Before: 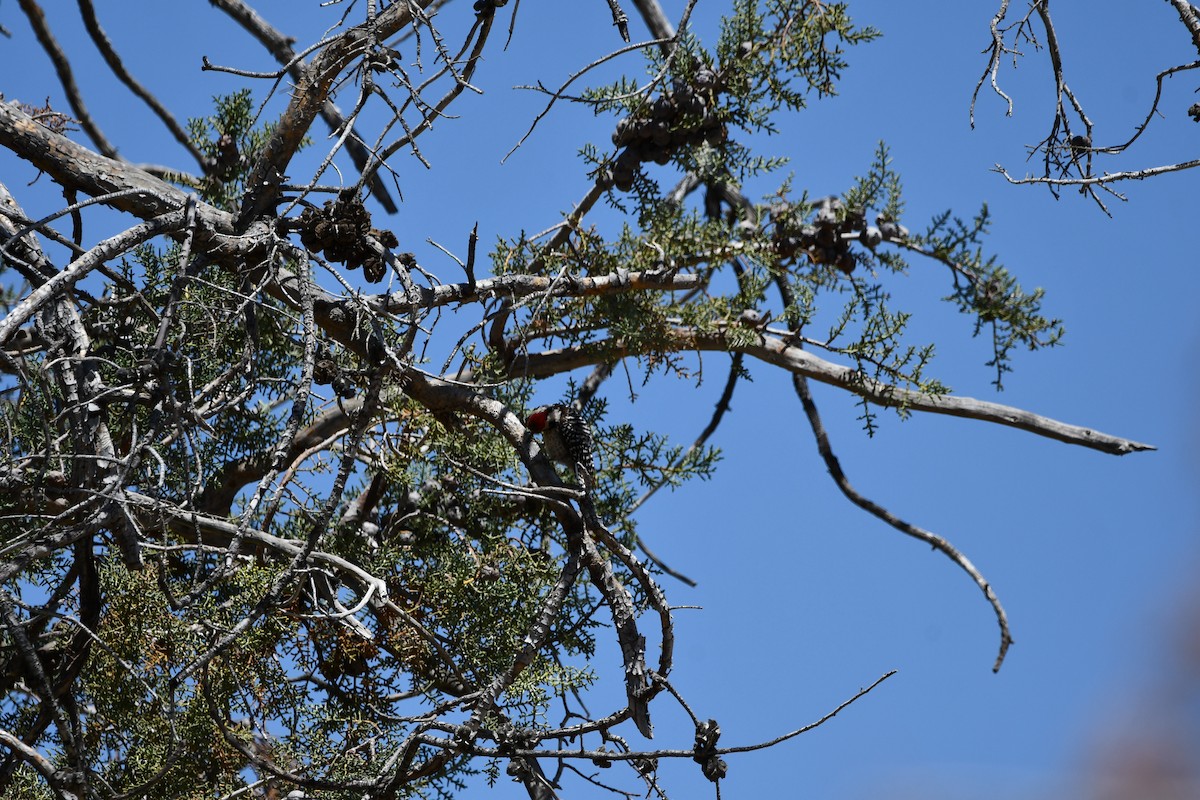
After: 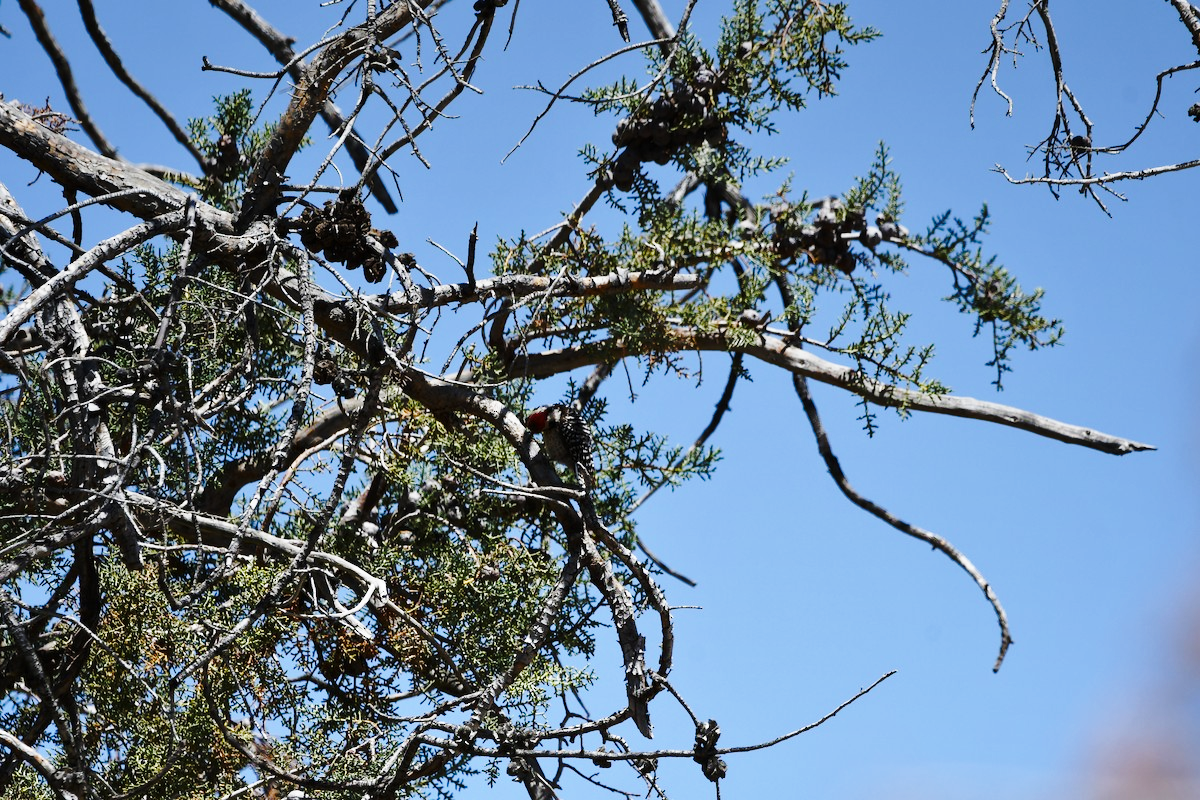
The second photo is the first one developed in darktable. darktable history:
graduated density: on, module defaults
base curve: curves: ch0 [(0, 0) (0.032, 0.037) (0.105, 0.228) (0.435, 0.76) (0.856, 0.983) (1, 1)], preserve colors none
